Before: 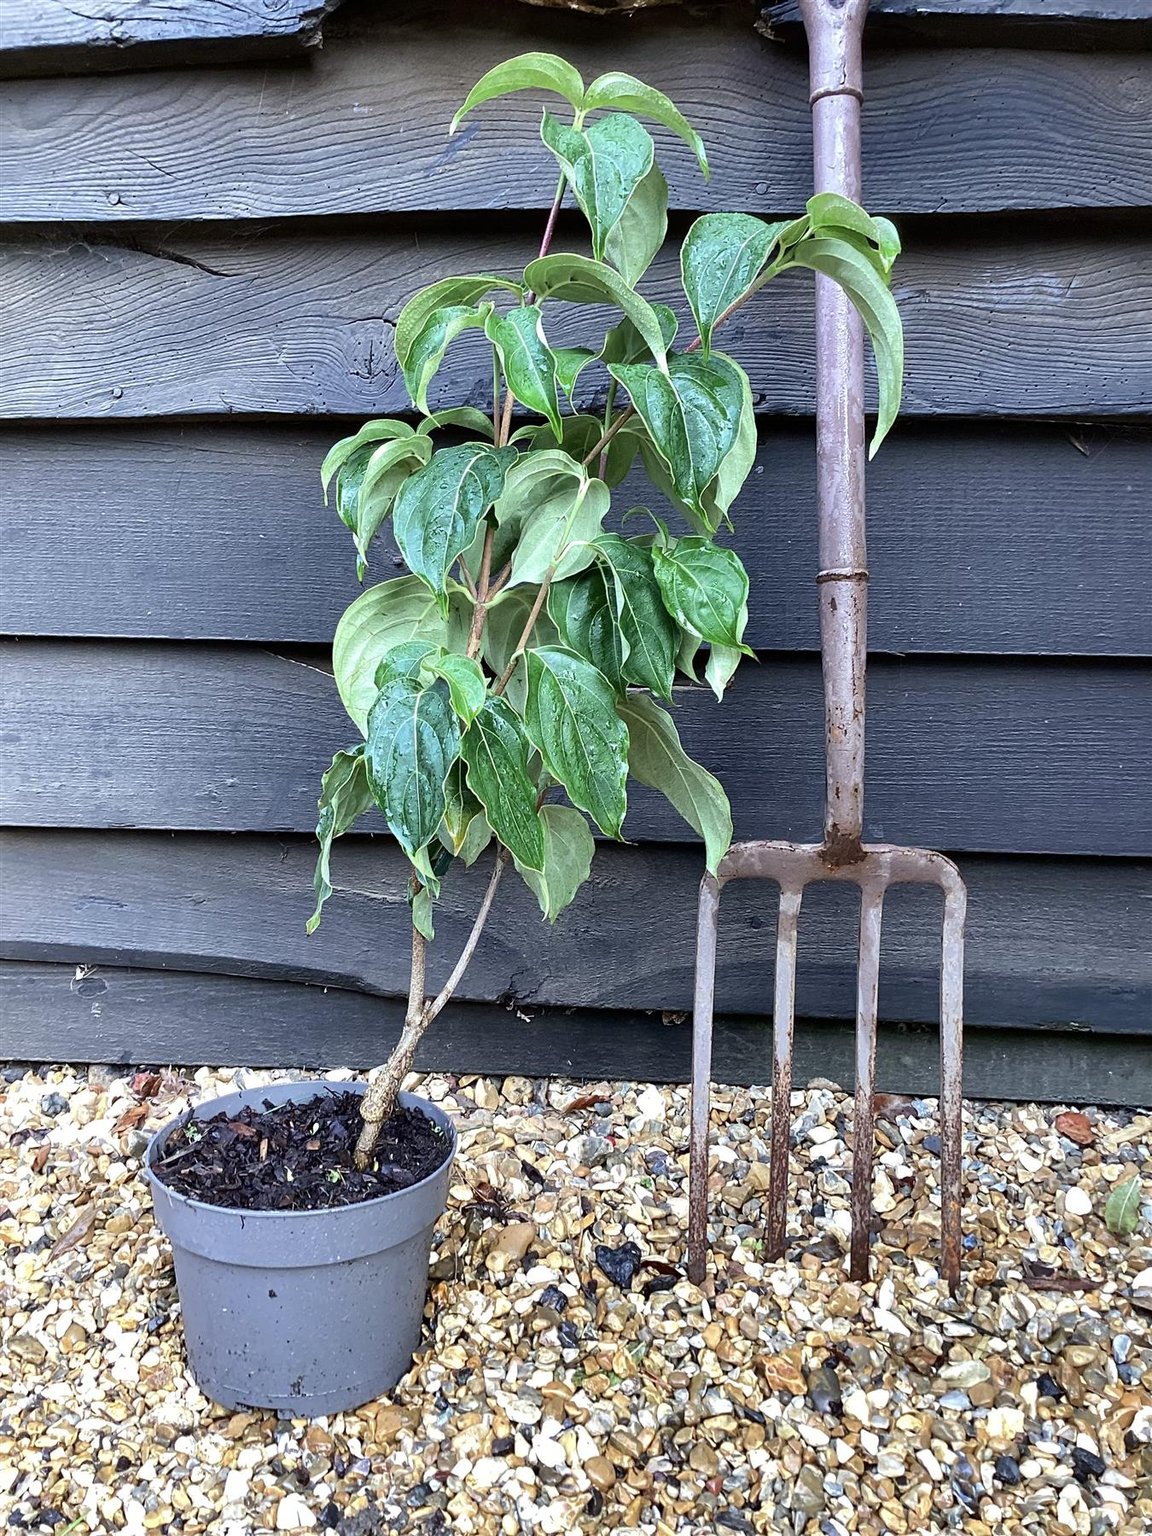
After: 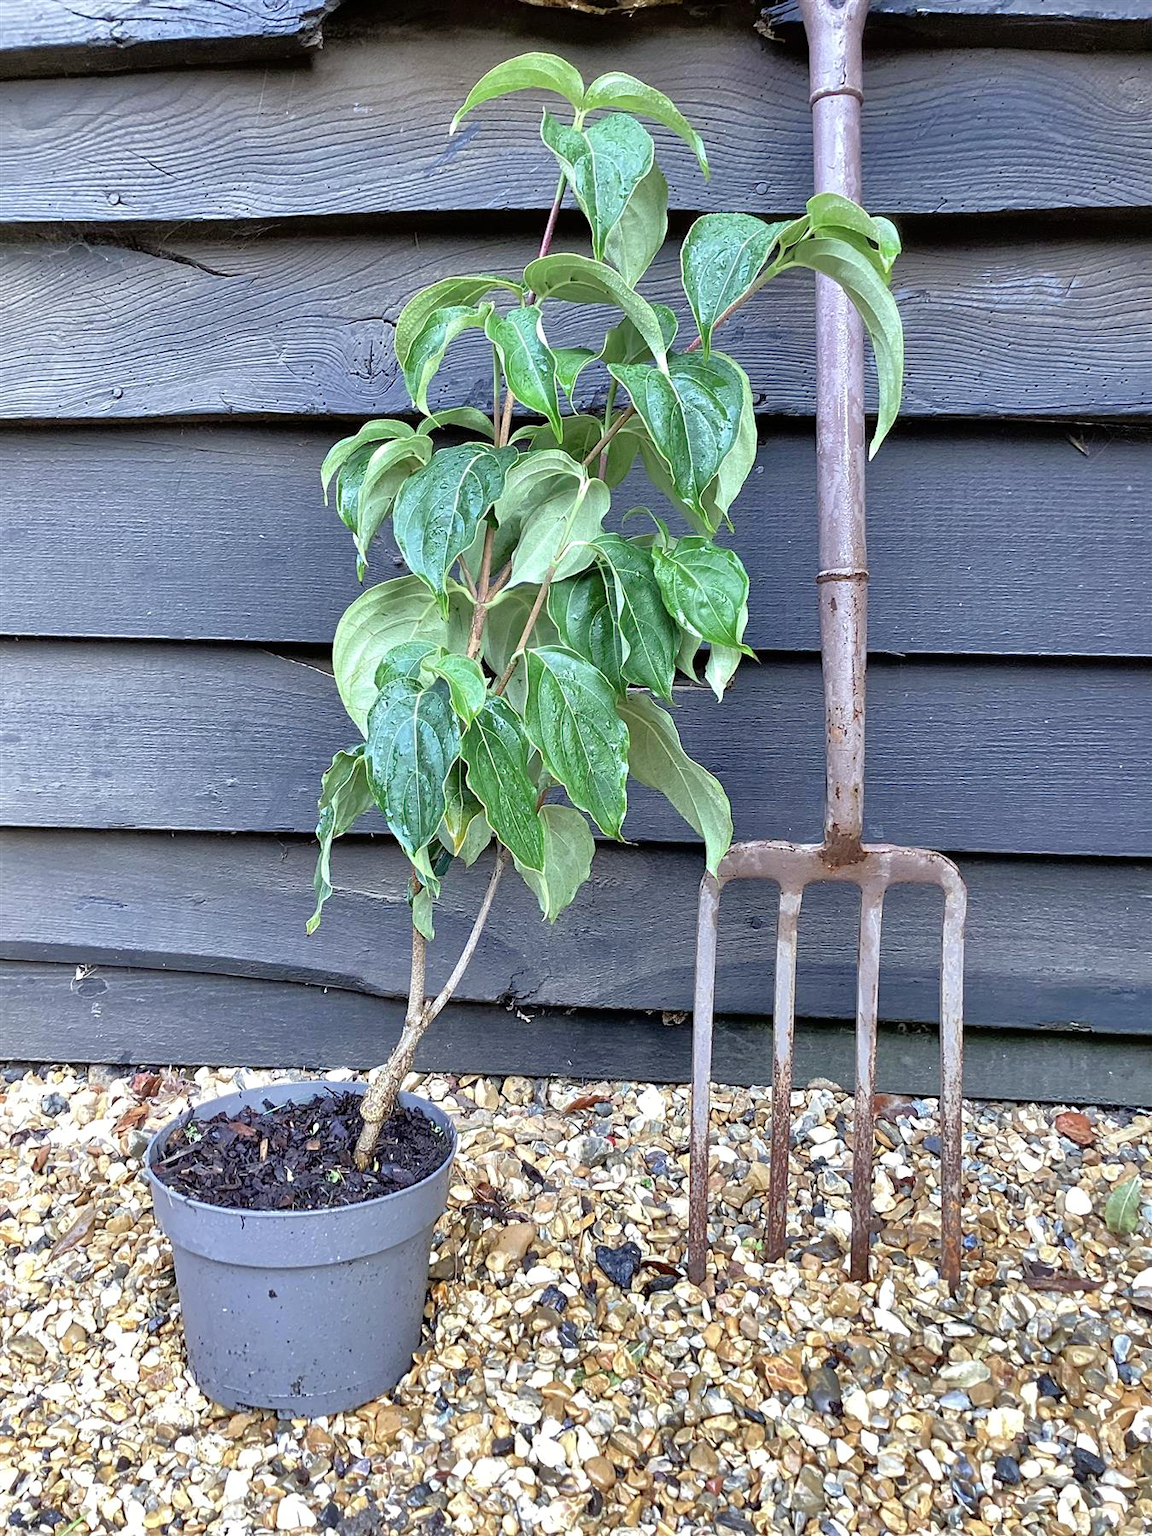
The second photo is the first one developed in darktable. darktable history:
tone equalizer: -7 EV 0.153 EV, -6 EV 0.588 EV, -5 EV 1.19 EV, -4 EV 1.33 EV, -3 EV 1.15 EV, -2 EV 0.6 EV, -1 EV 0.165 EV
